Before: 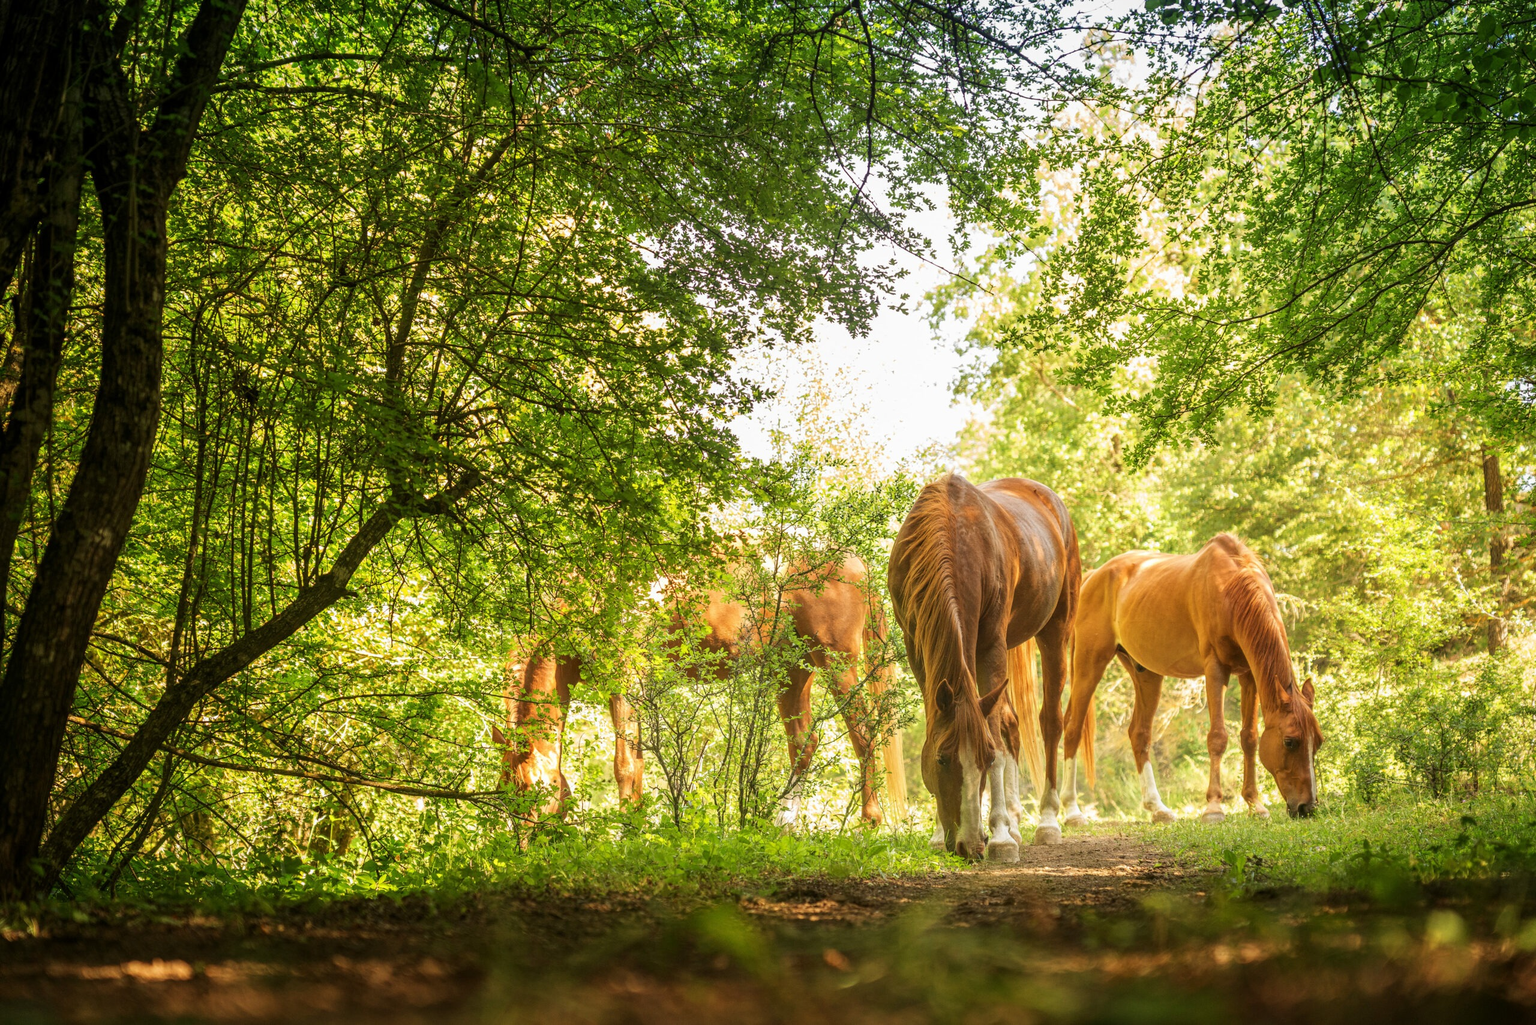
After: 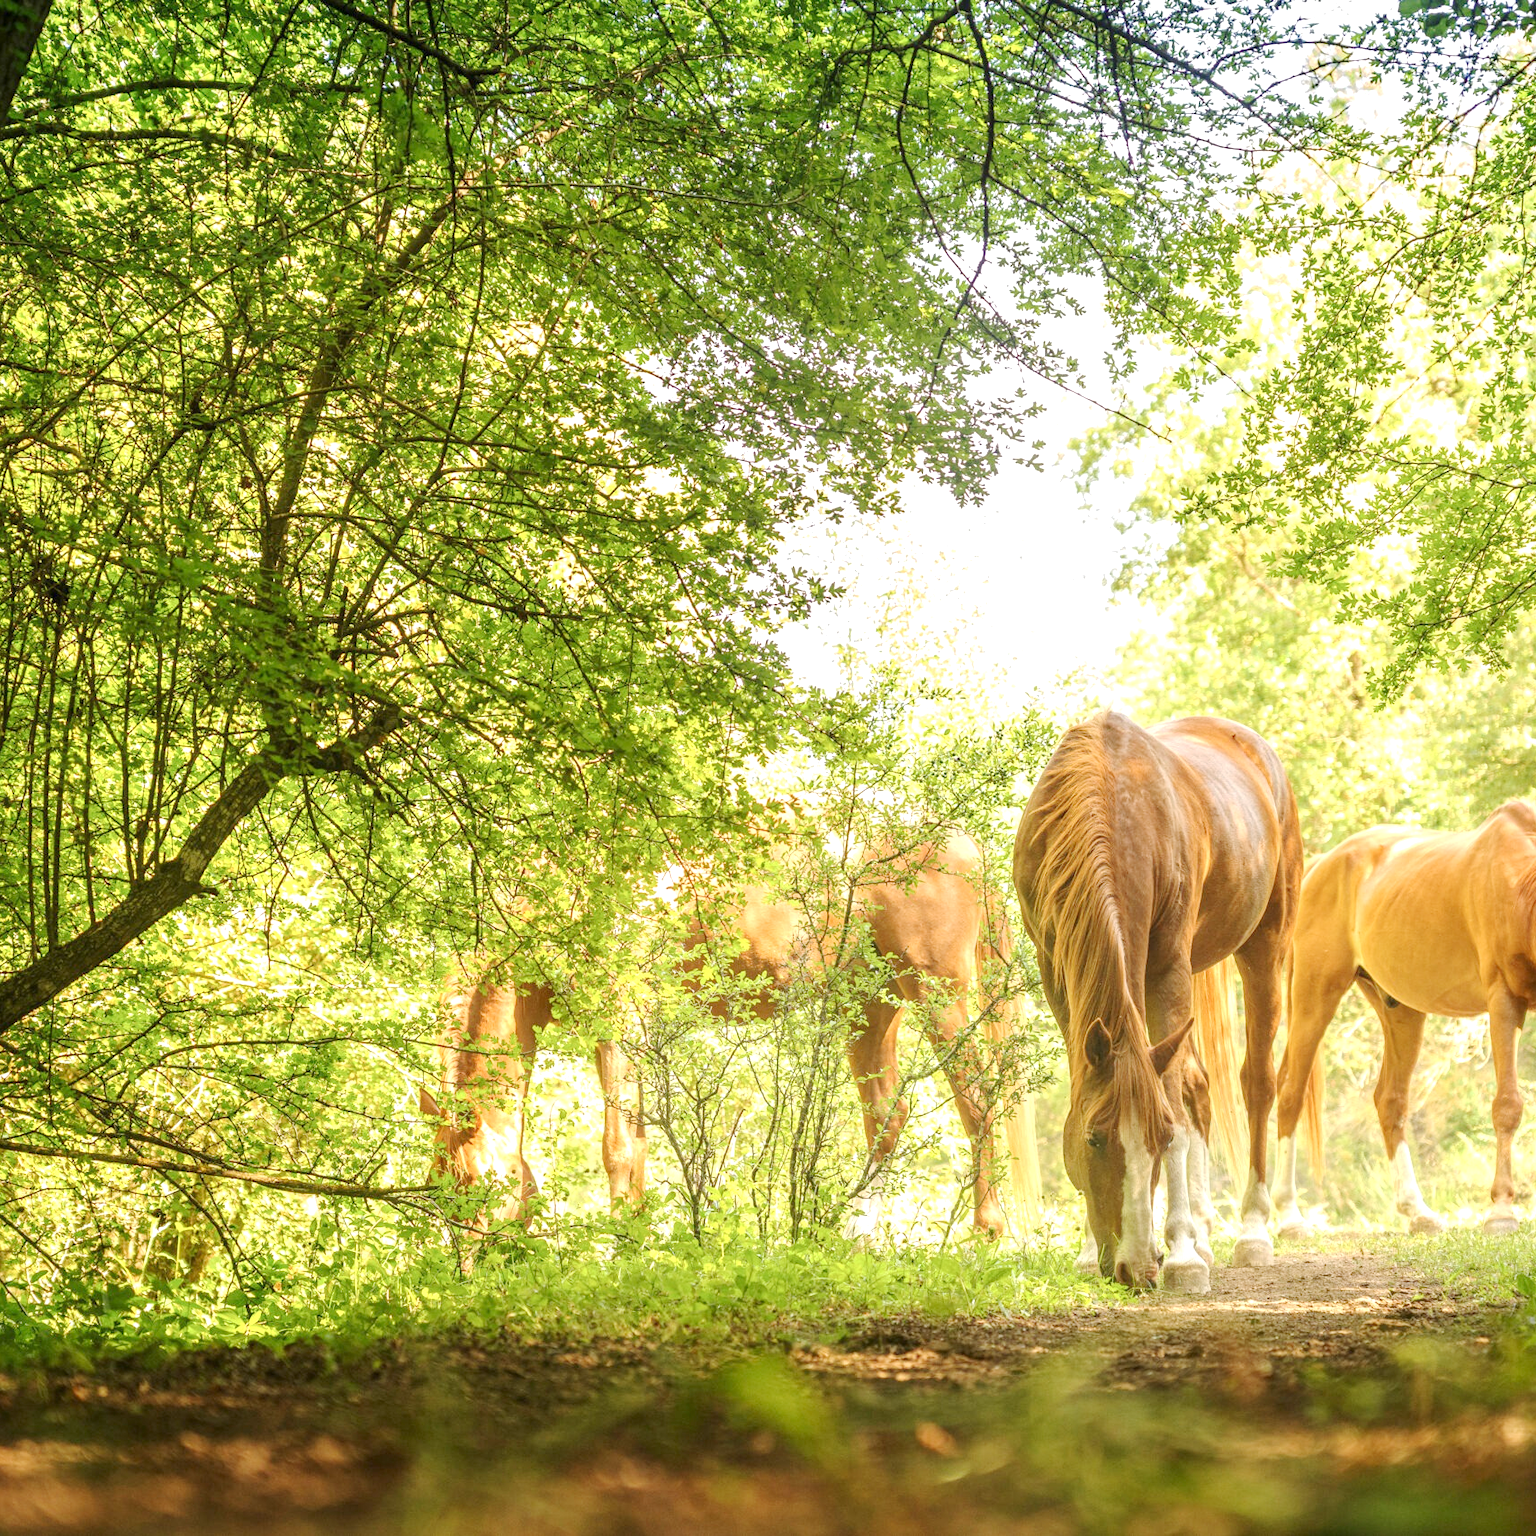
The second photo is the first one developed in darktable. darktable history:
exposure: exposure 0.607 EV, compensate exposure bias true, compensate highlight preservation false
base curve: curves: ch0 [(0, 0) (0.158, 0.273) (0.879, 0.895) (1, 1)], preserve colors none
crop and rotate: left 13.853%, right 19.463%
